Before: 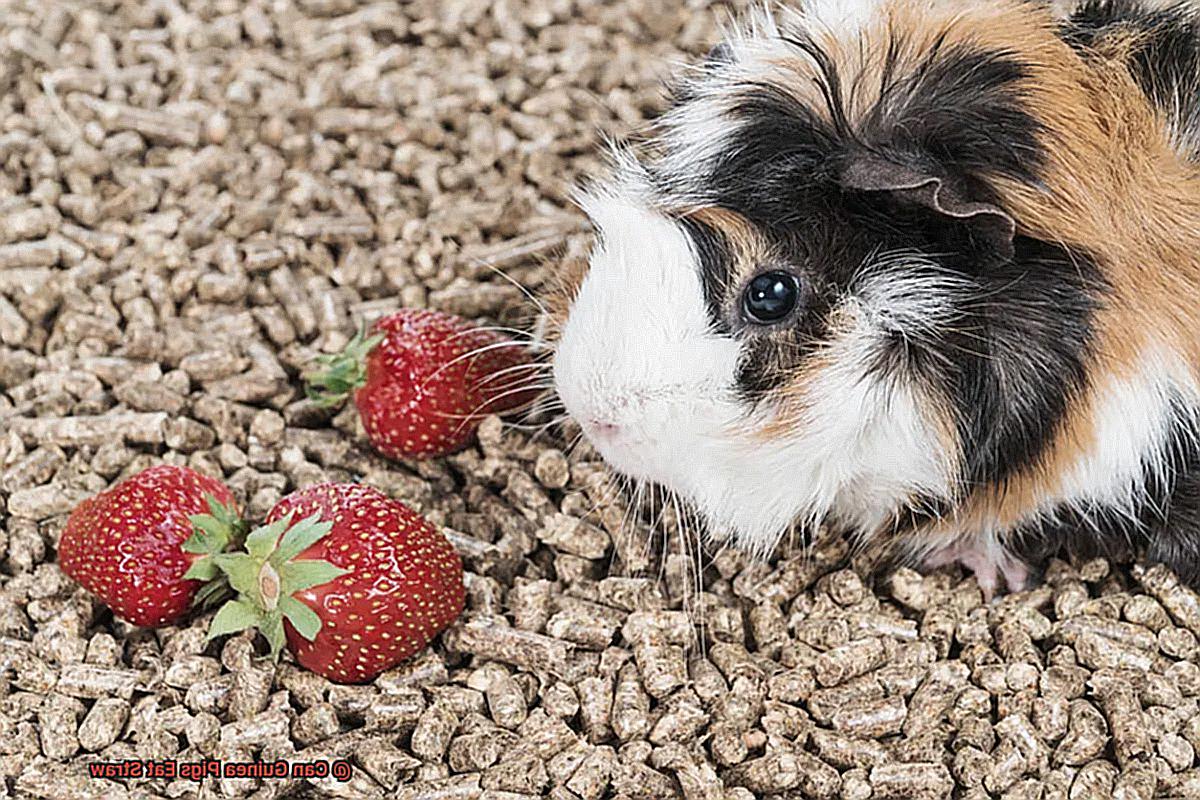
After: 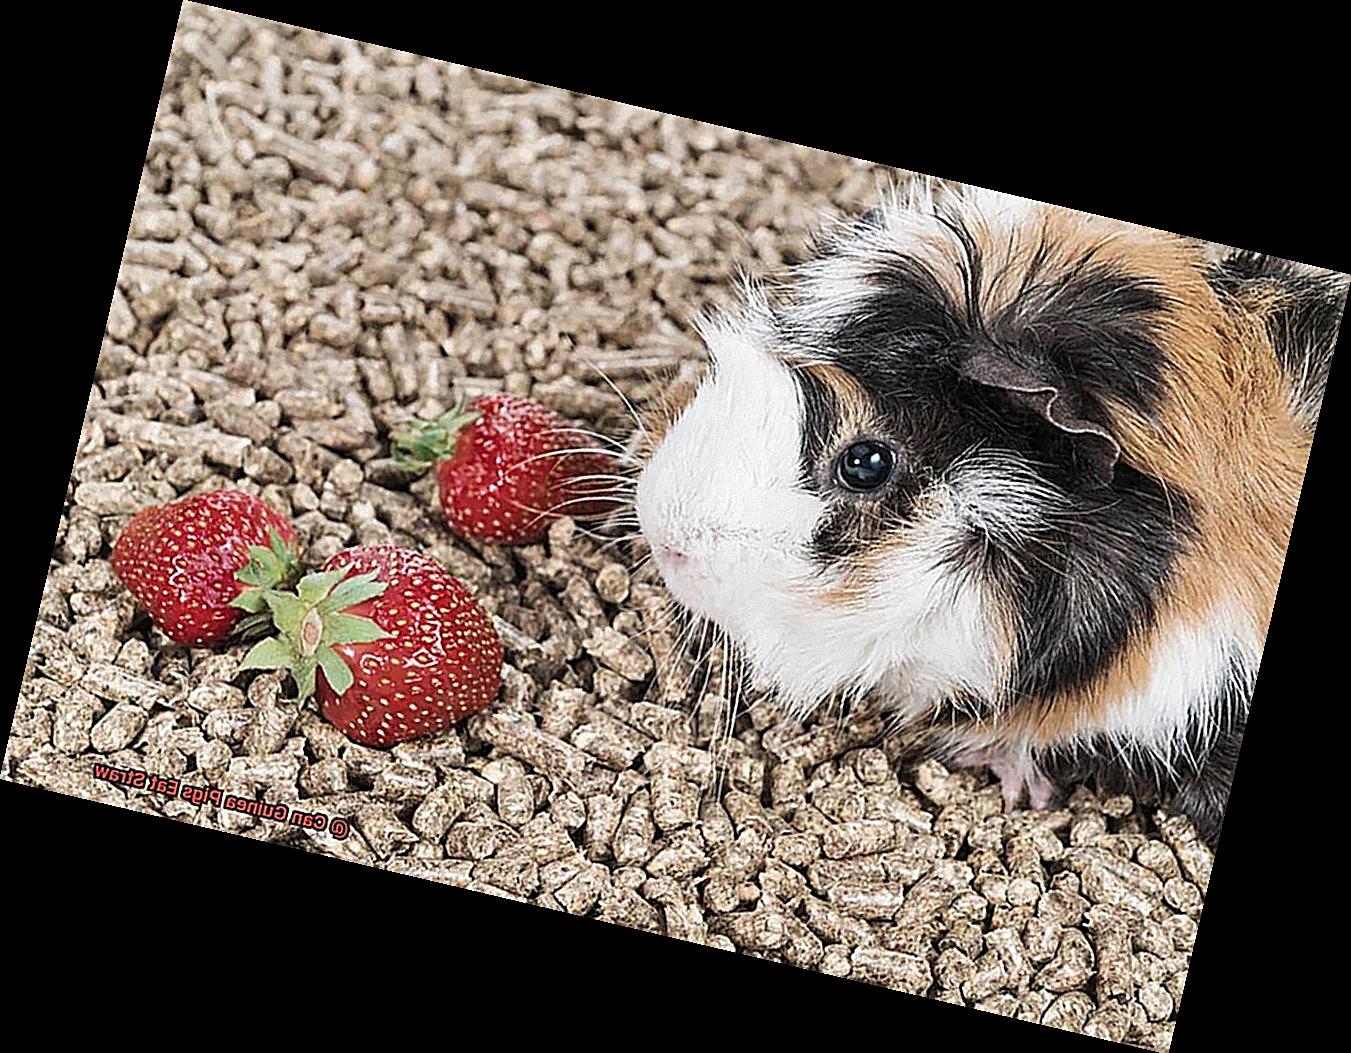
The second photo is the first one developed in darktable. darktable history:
sharpen: on, module defaults
rotate and perspective: rotation 13.27°, automatic cropping off
